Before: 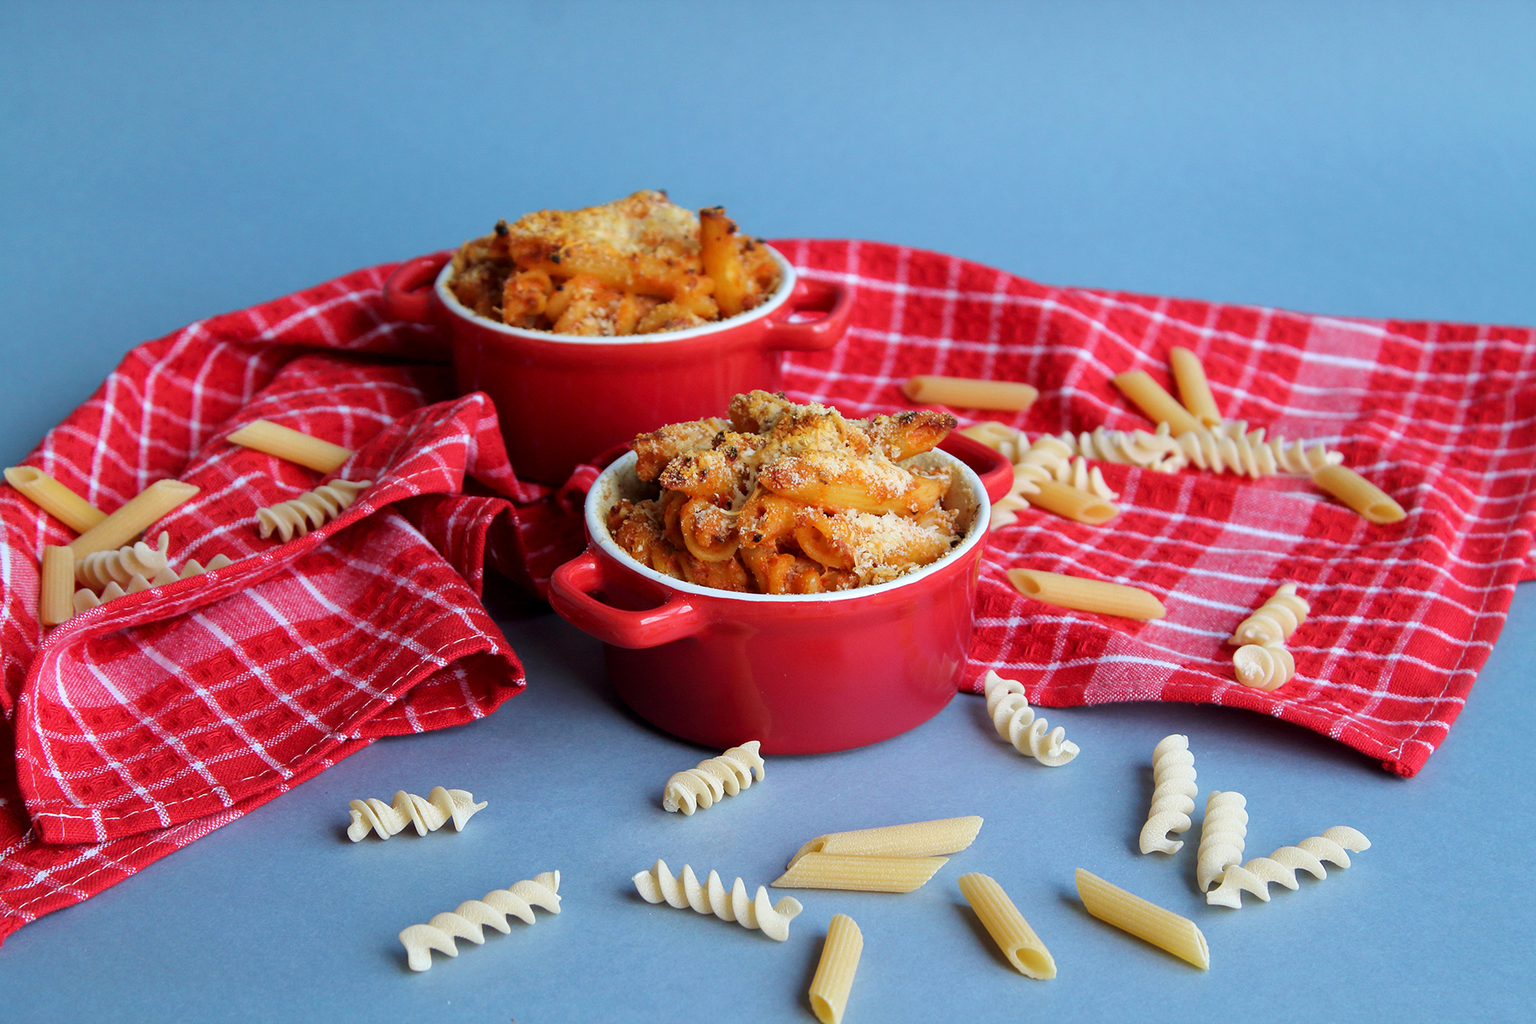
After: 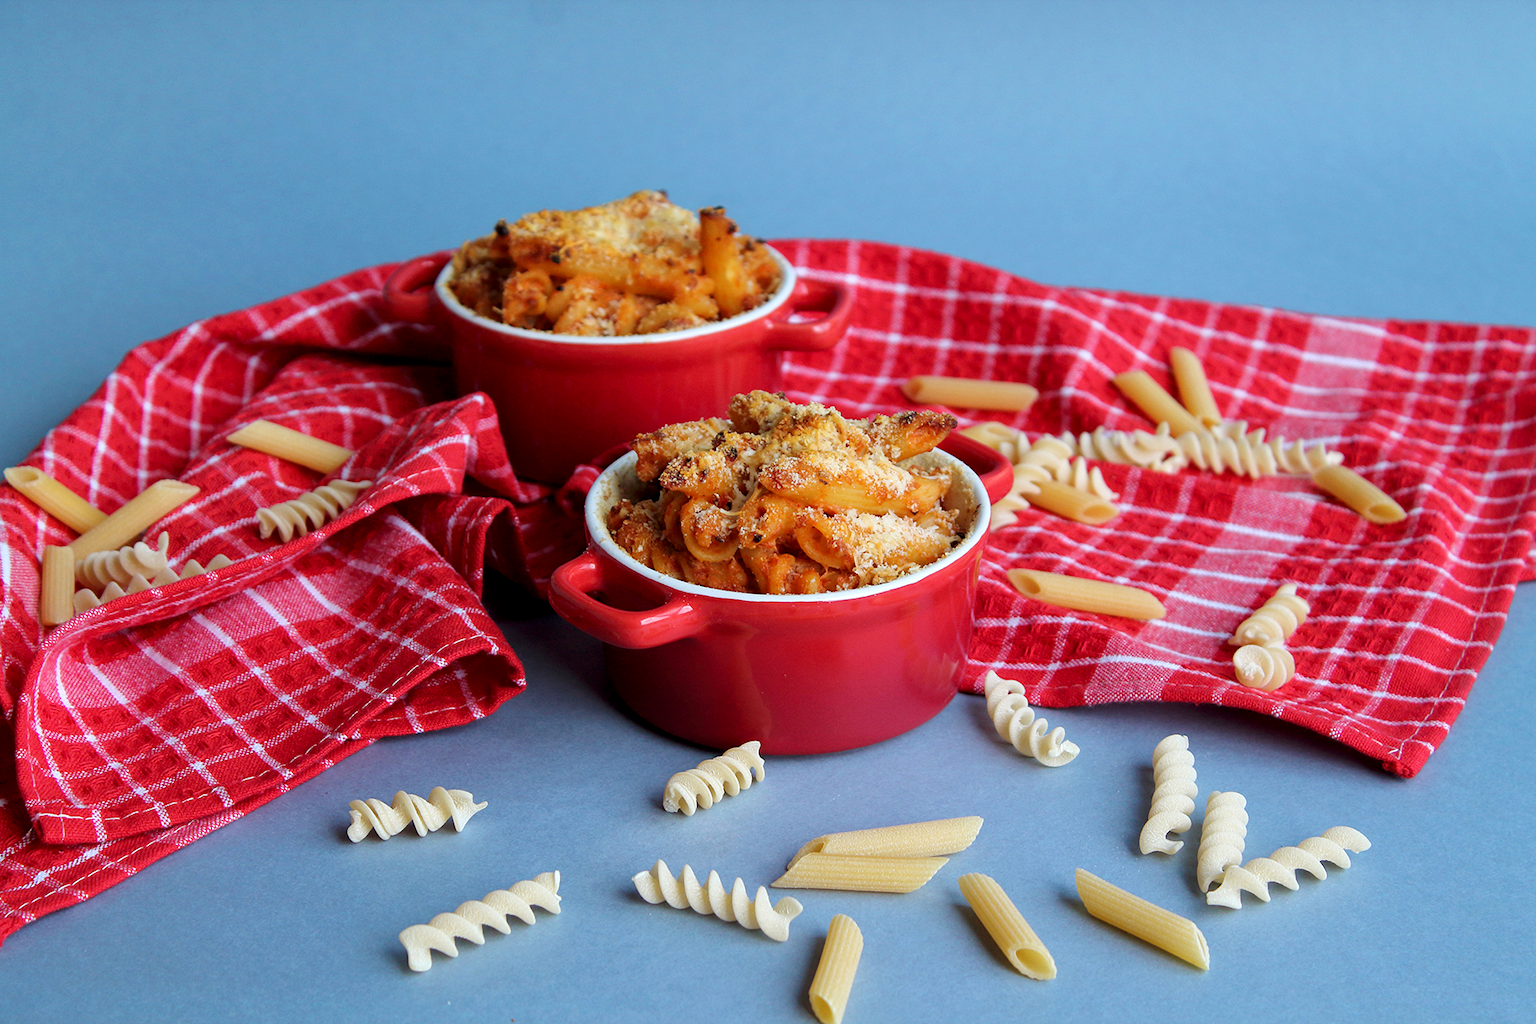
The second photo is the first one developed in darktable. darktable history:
local contrast: highlights 102%, shadows 102%, detail 120%, midtone range 0.2
